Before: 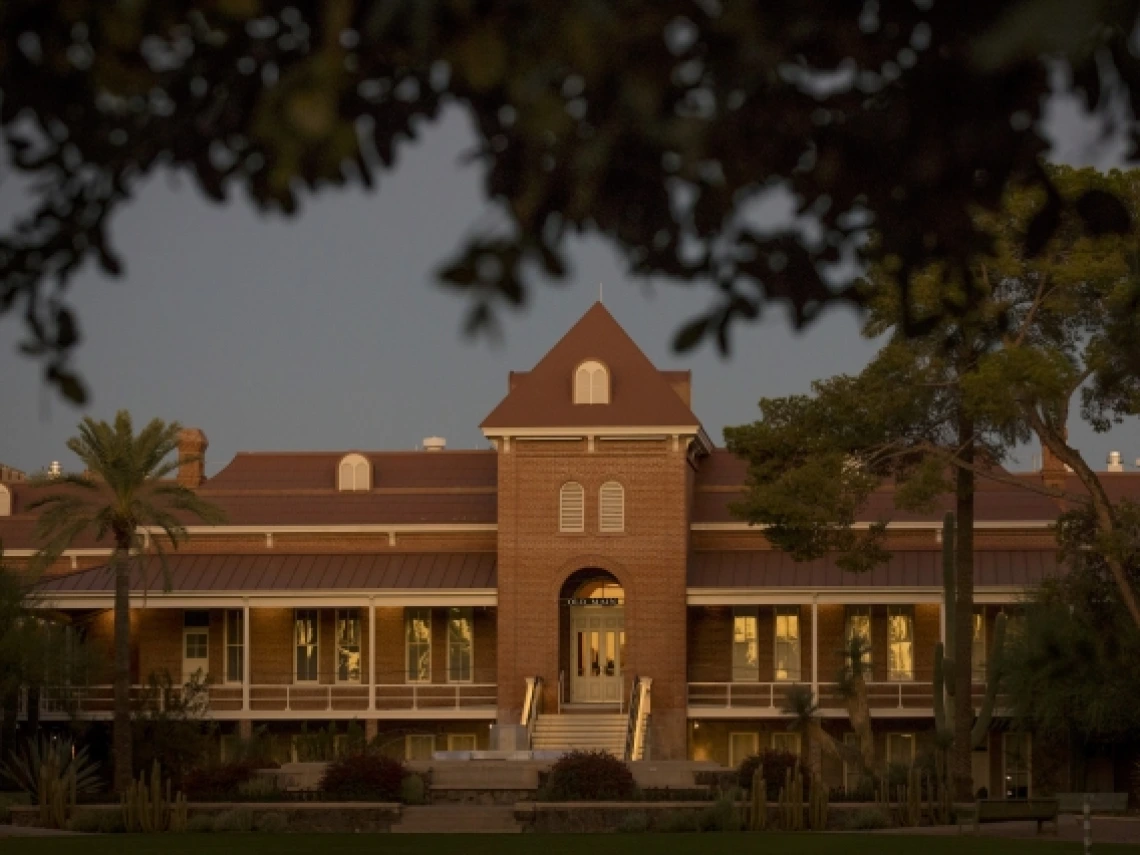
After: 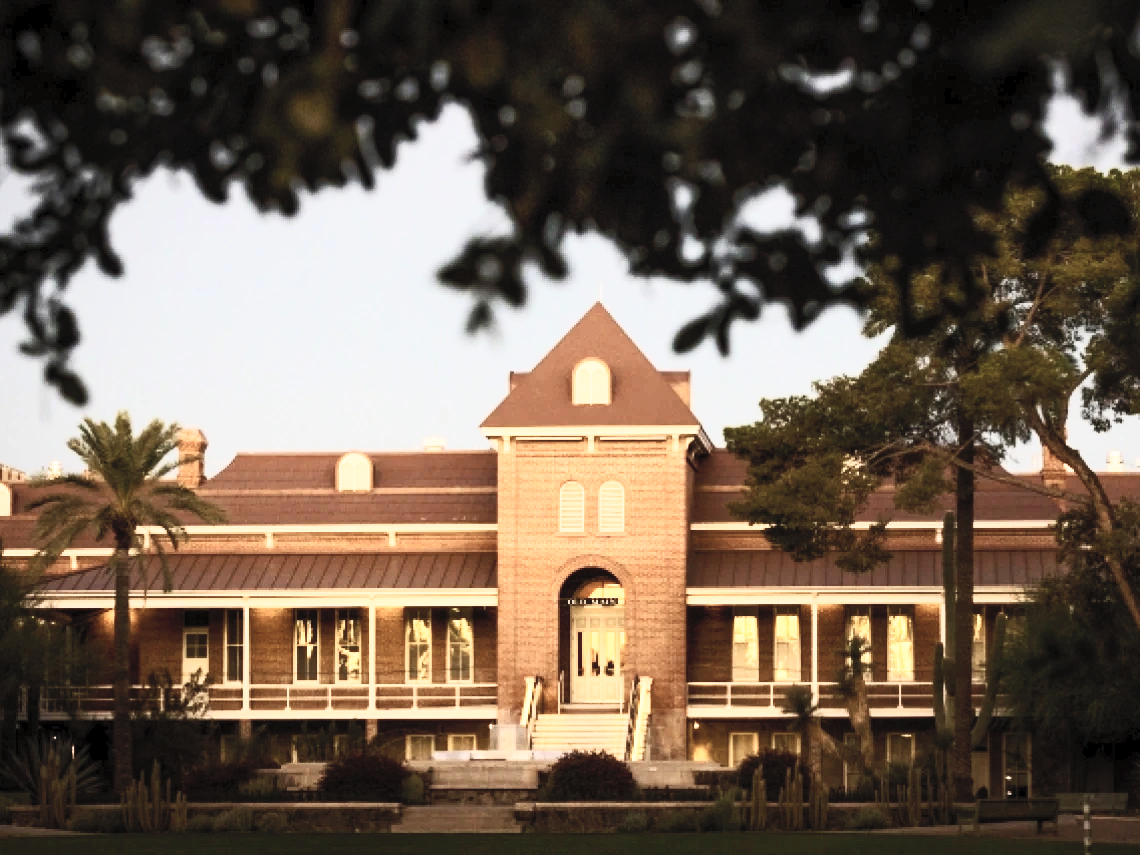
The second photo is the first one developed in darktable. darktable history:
exposure: black level correction 0.001, exposure 0.14 EV, compensate highlight preservation false
base curve: curves: ch0 [(0, 0) (0, 0.001) (0.001, 0.001) (0.004, 0.002) (0.007, 0.004) (0.015, 0.013) (0.033, 0.045) (0.052, 0.096) (0.075, 0.17) (0.099, 0.241) (0.163, 0.42) (0.219, 0.55) (0.259, 0.616) (0.327, 0.722) (0.365, 0.765) (0.522, 0.873) (0.547, 0.881) (0.689, 0.919) (0.826, 0.952) (1, 1)], preserve colors none
contrast brightness saturation: contrast 0.57, brightness 0.57, saturation -0.34
